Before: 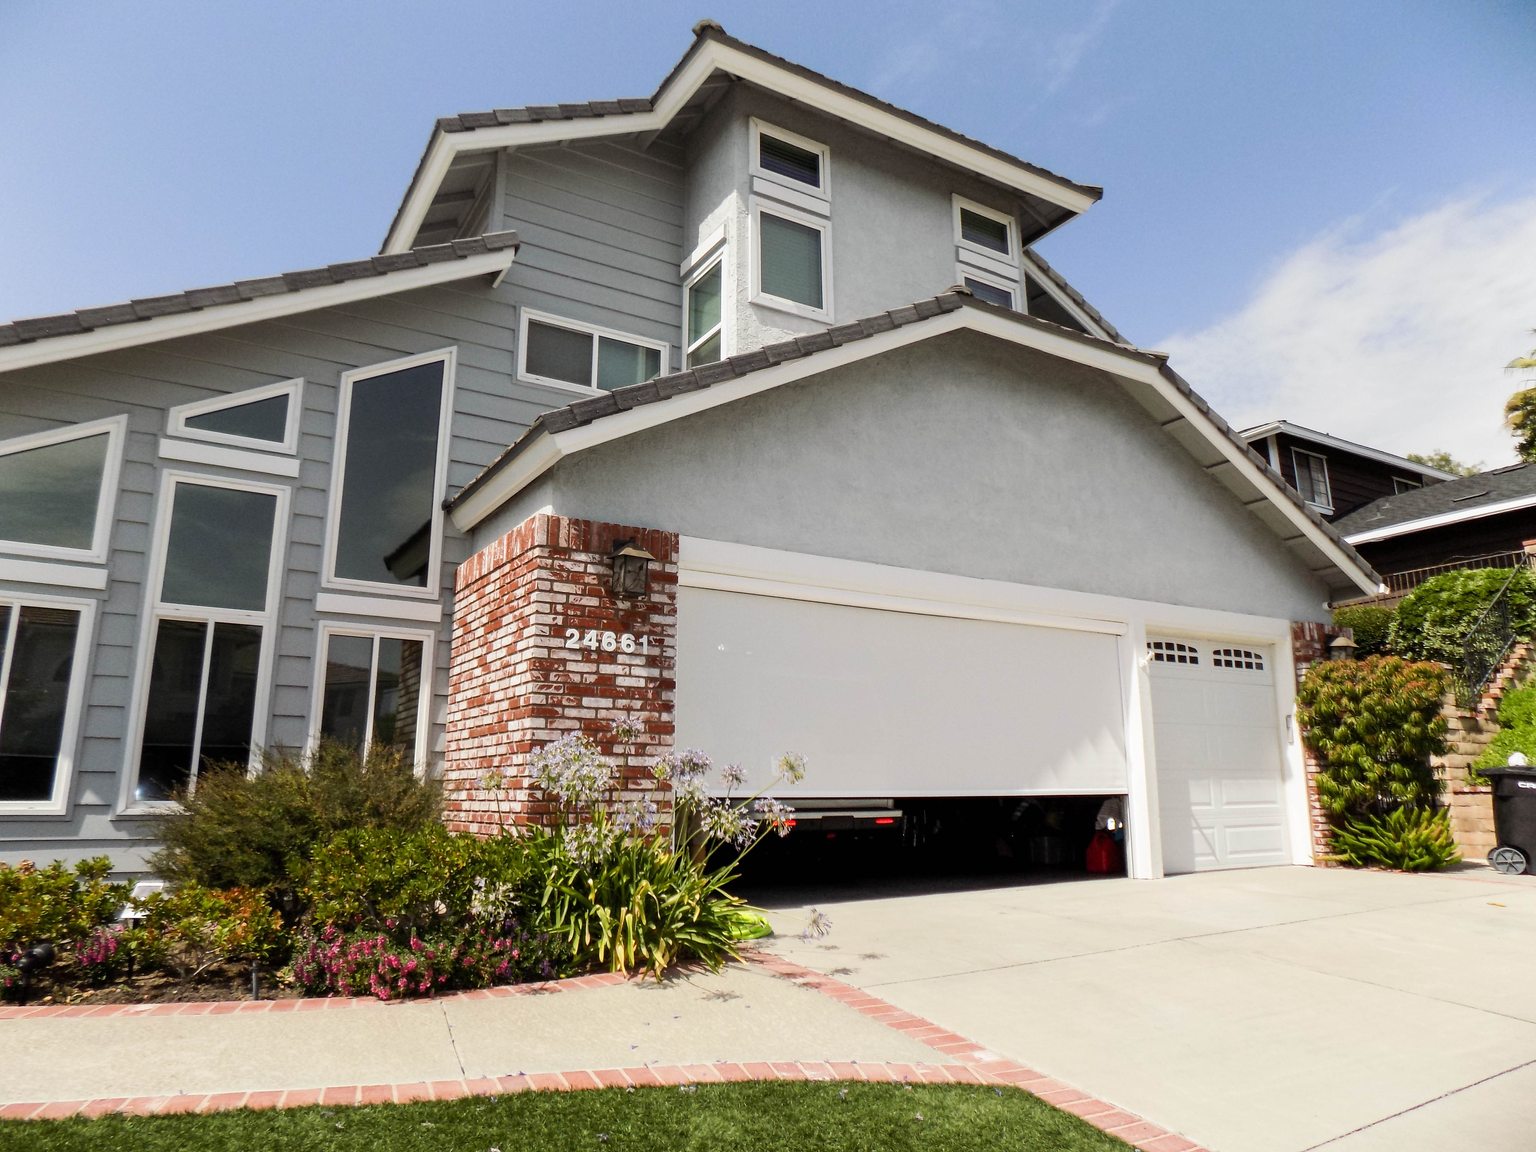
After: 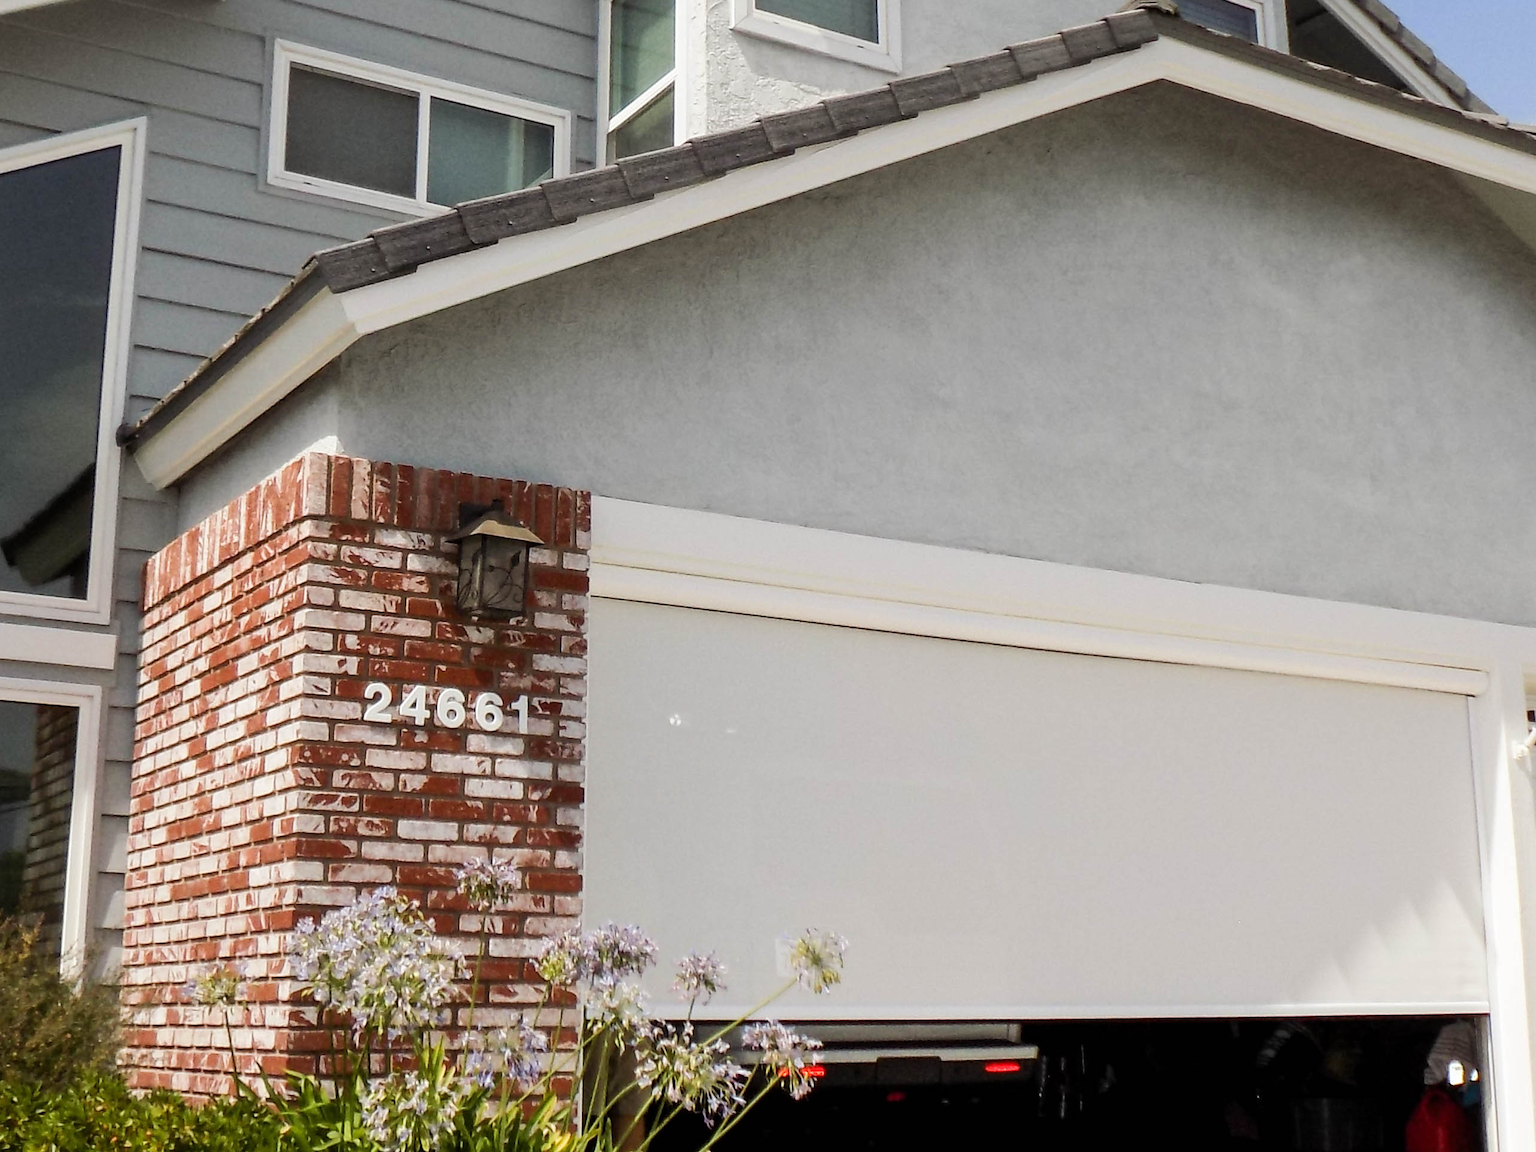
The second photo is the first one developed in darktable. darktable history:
crop: left 25%, top 25%, right 25%, bottom 25%
base curve: exposure shift 0, preserve colors none
